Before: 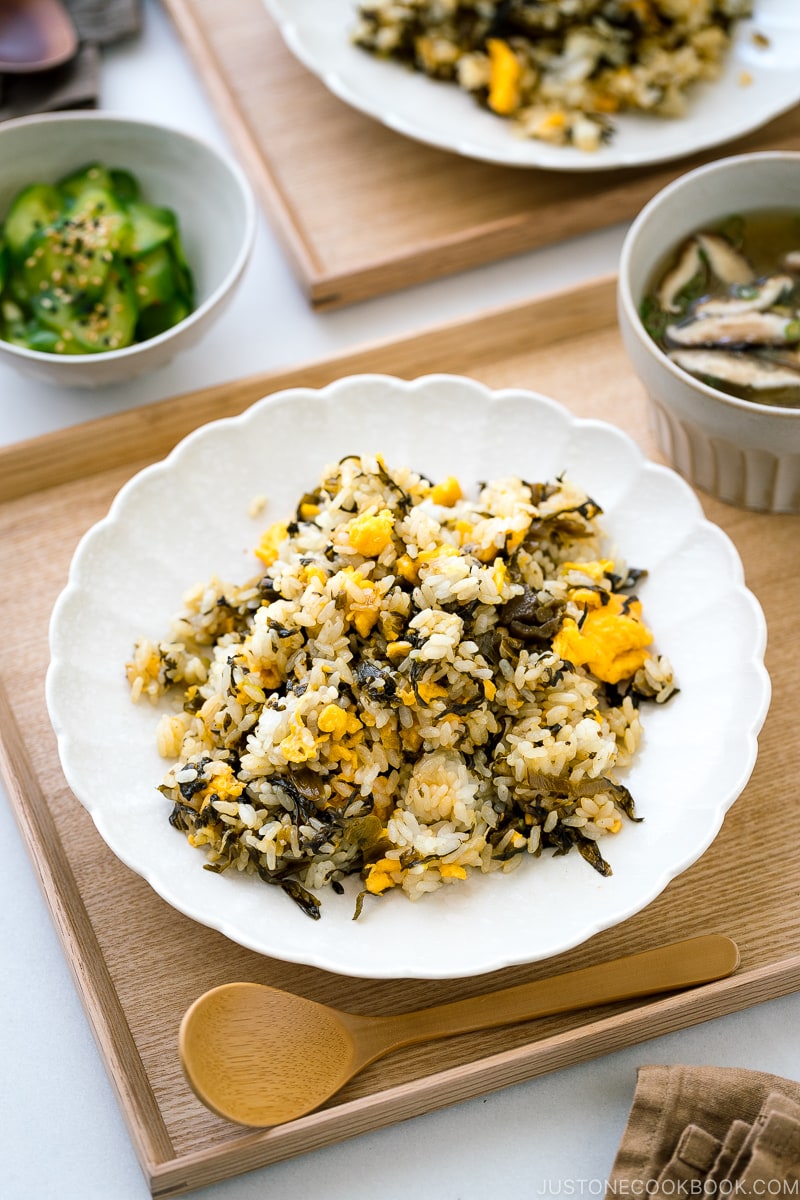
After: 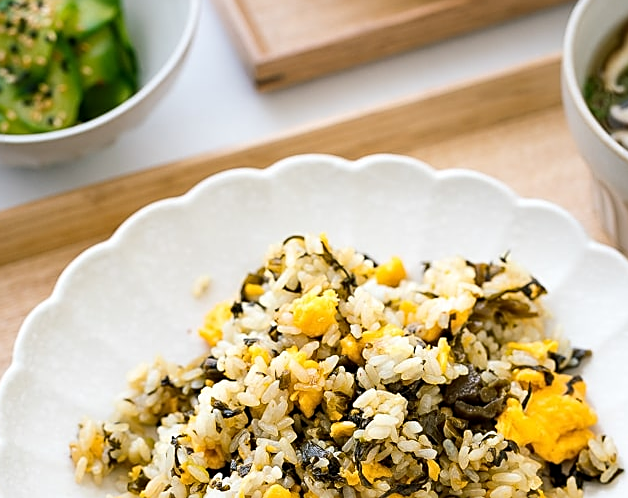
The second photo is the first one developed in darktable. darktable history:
crop: left 7.036%, top 18.398%, right 14.379%, bottom 40.043%
sharpen: on, module defaults
